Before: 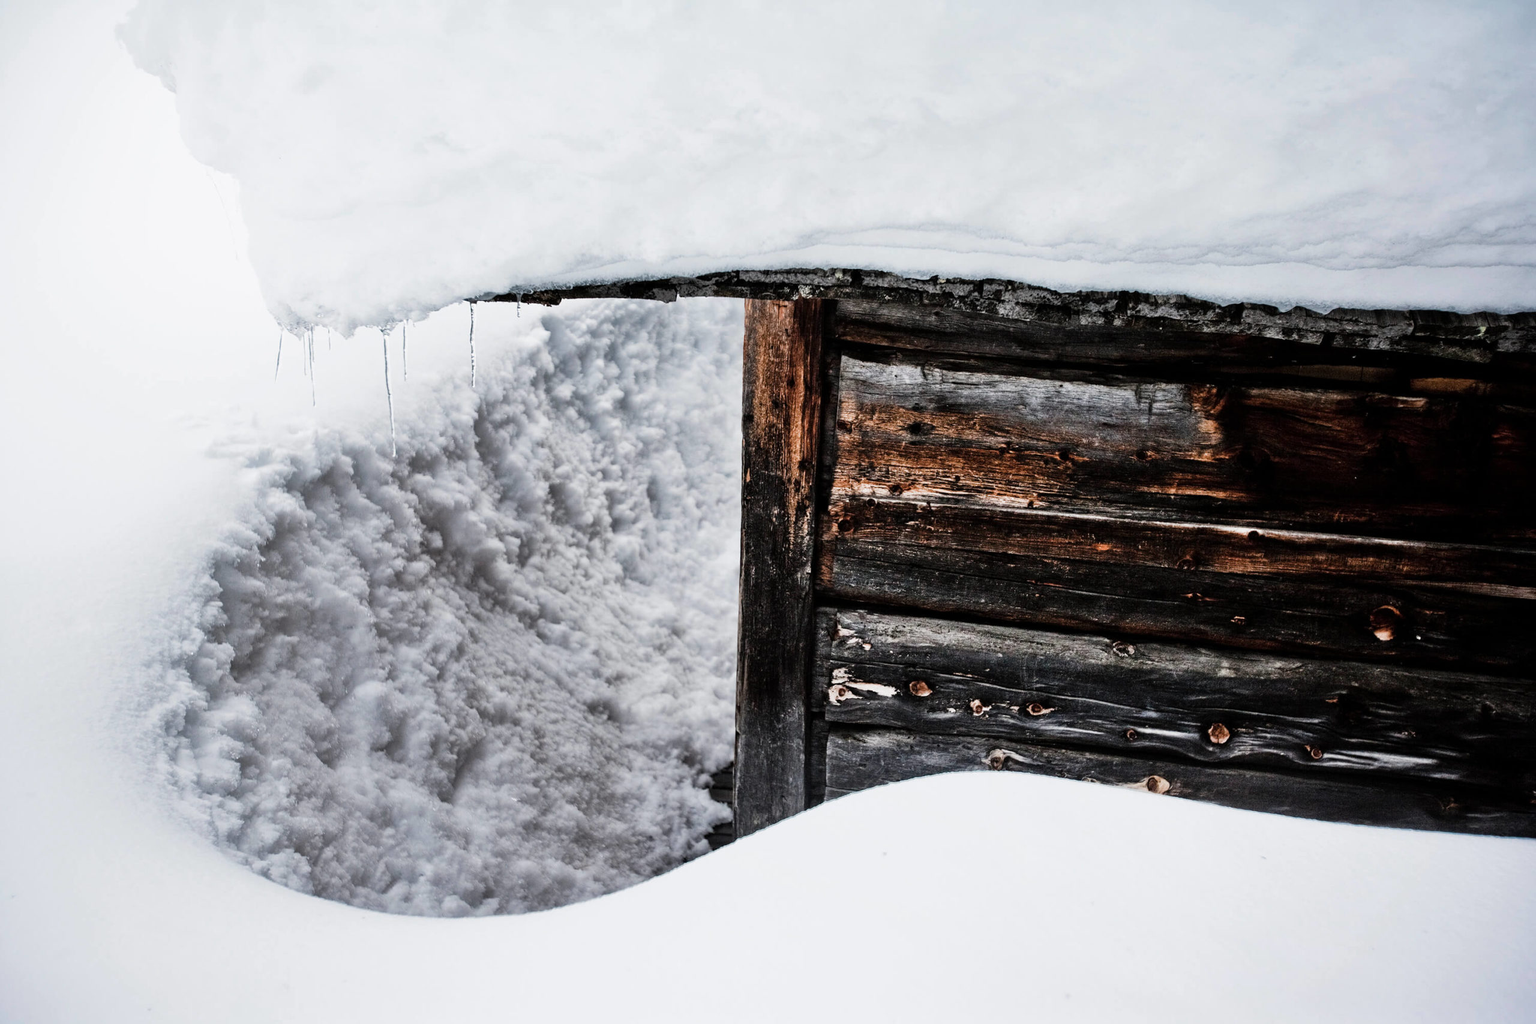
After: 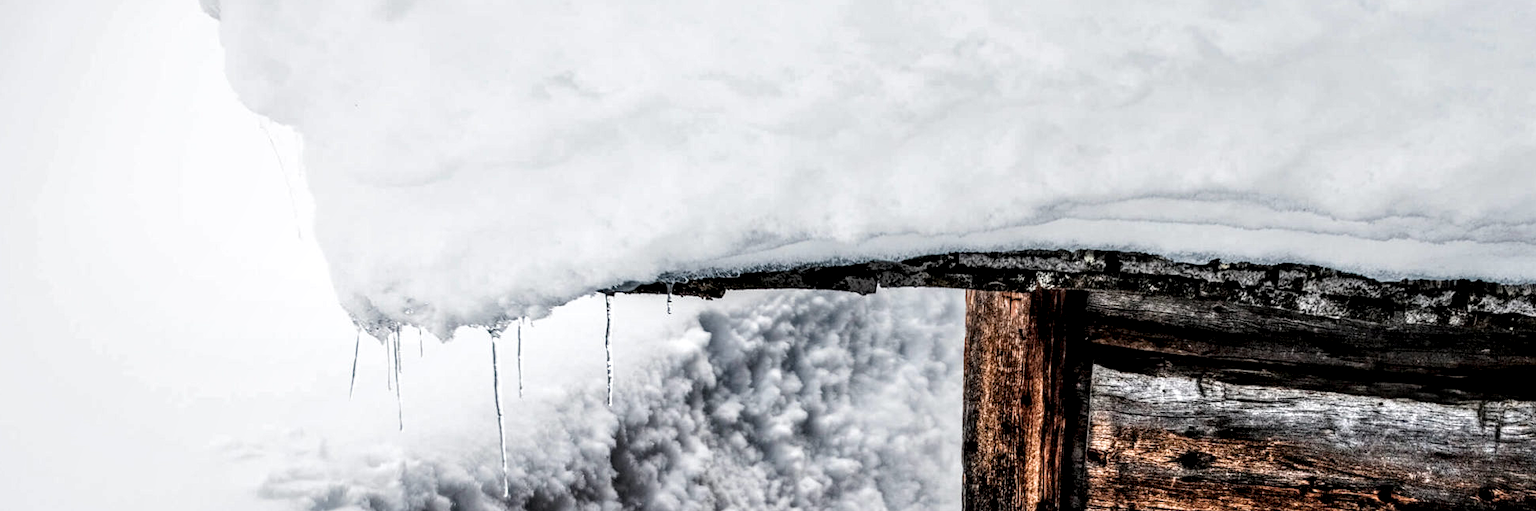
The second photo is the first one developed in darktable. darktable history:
crop: left 0.579%, top 7.627%, right 23.167%, bottom 54.275%
local contrast: highlights 19%, detail 186%
